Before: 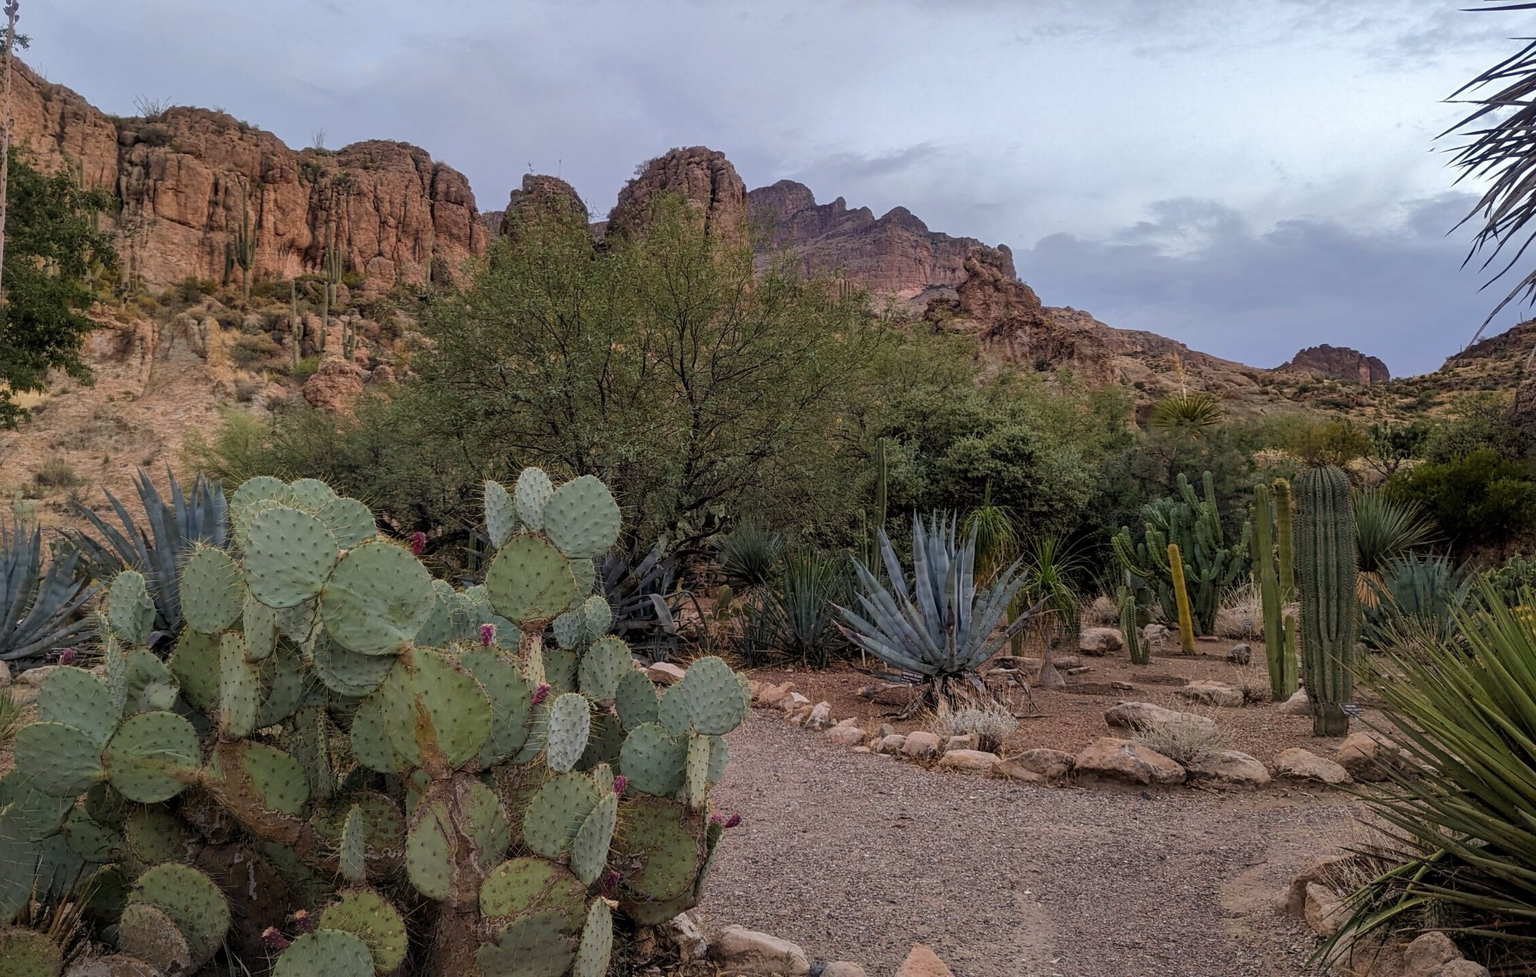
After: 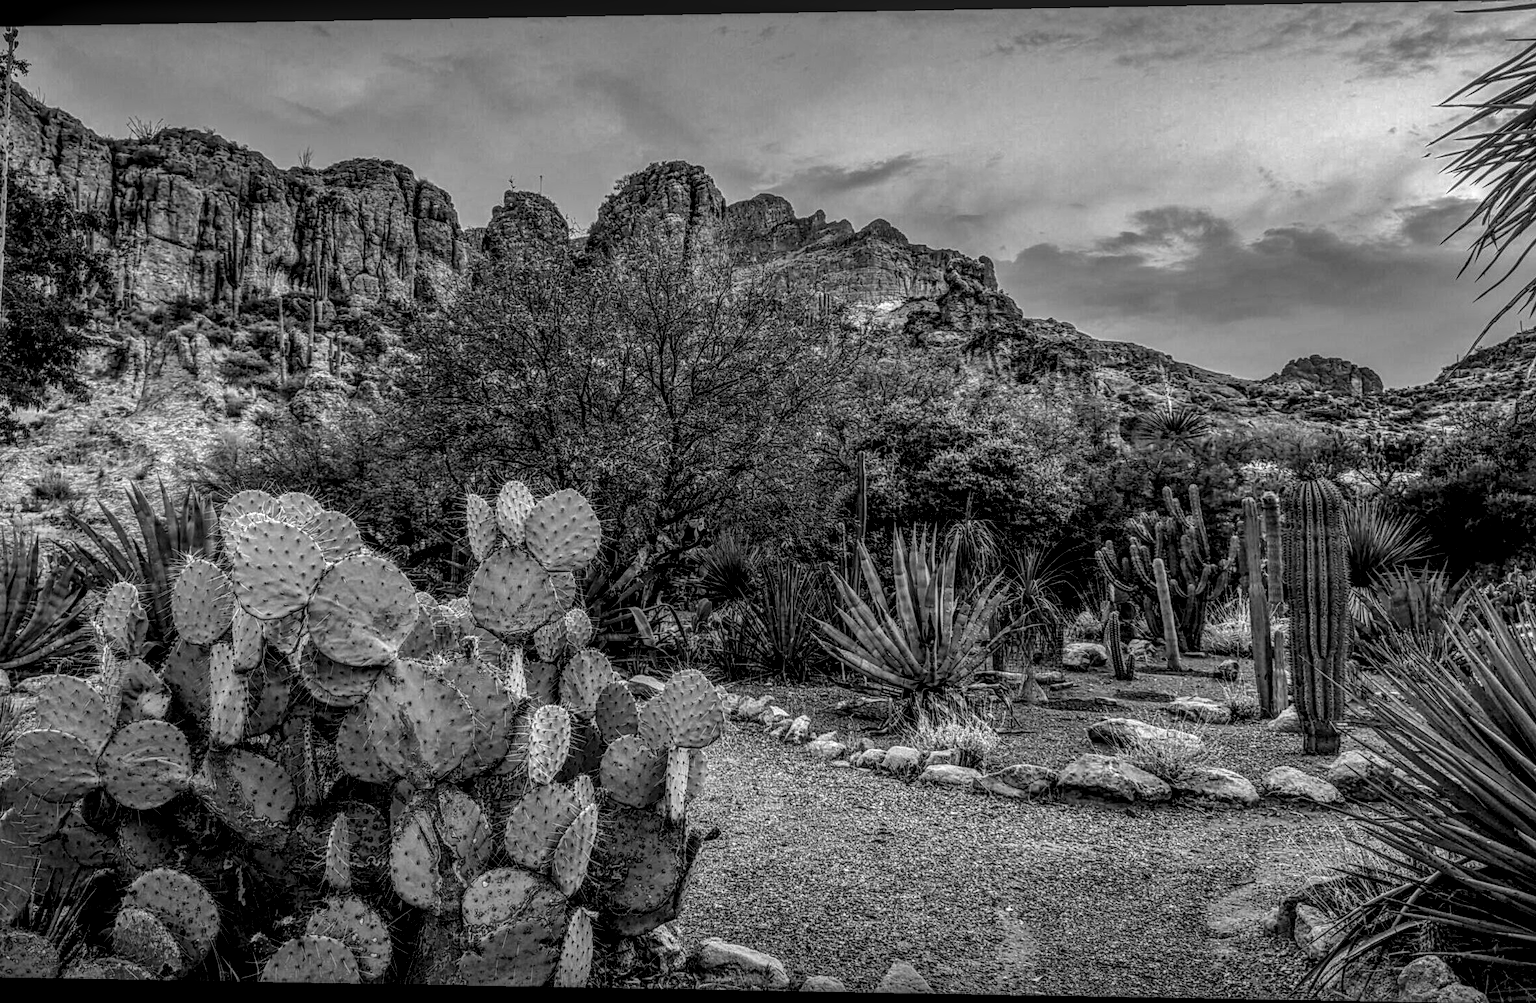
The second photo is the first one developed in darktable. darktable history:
color zones: curves: ch0 [(0.002, 0.593) (0.143, 0.417) (0.285, 0.541) (0.455, 0.289) (0.608, 0.327) (0.727, 0.283) (0.869, 0.571) (1, 0.603)]; ch1 [(0, 0) (0.143, 0) (0.286, 0) (0.429, 0) (0.571, 0) (0.714, 0) (0.857, 0)]
local contrast: highlights 0%, shadows 0%, detail 300%, midtone range 0.3
rotate and perspective: lens shift (horizontal) -0.055, automatic cropping off
contrast brightness saturation: contrast 0.06, brightness -0.01, saturation -0.23
monochrome: a 32, b 64, size 2.3, highlights 1
